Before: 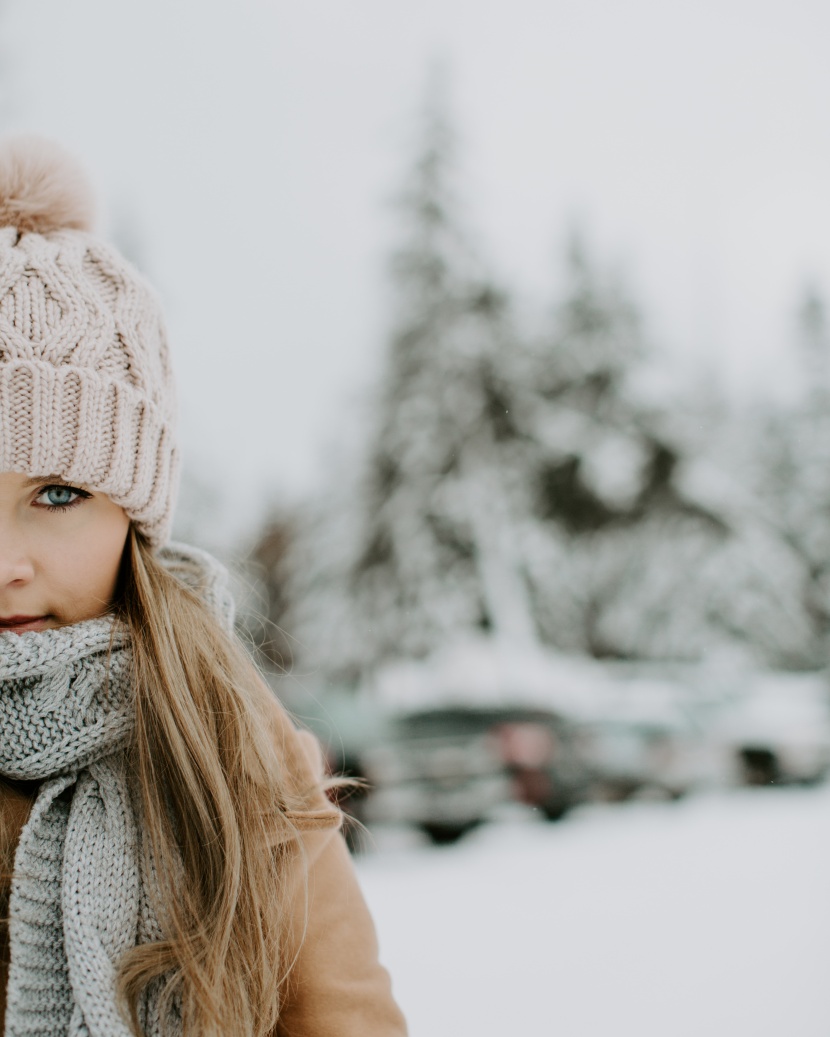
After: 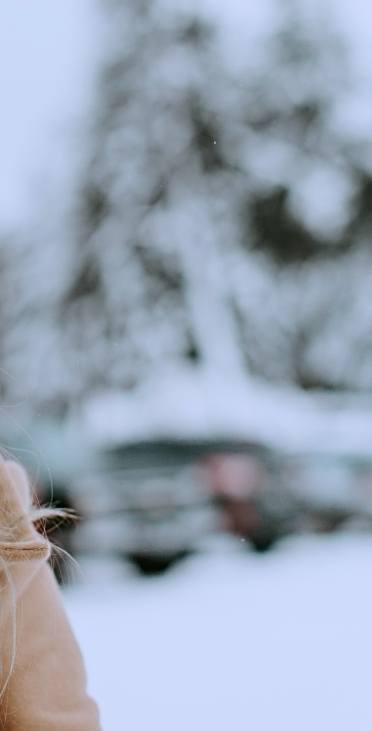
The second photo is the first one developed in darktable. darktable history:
crop: left 35.254%, top 26.029%, right 19.9%, bottom 3.453%
sharpen: amount 0.498
color calibration: illuminant custom, x 0.371, y 0.382, temperature 4281.26 K
